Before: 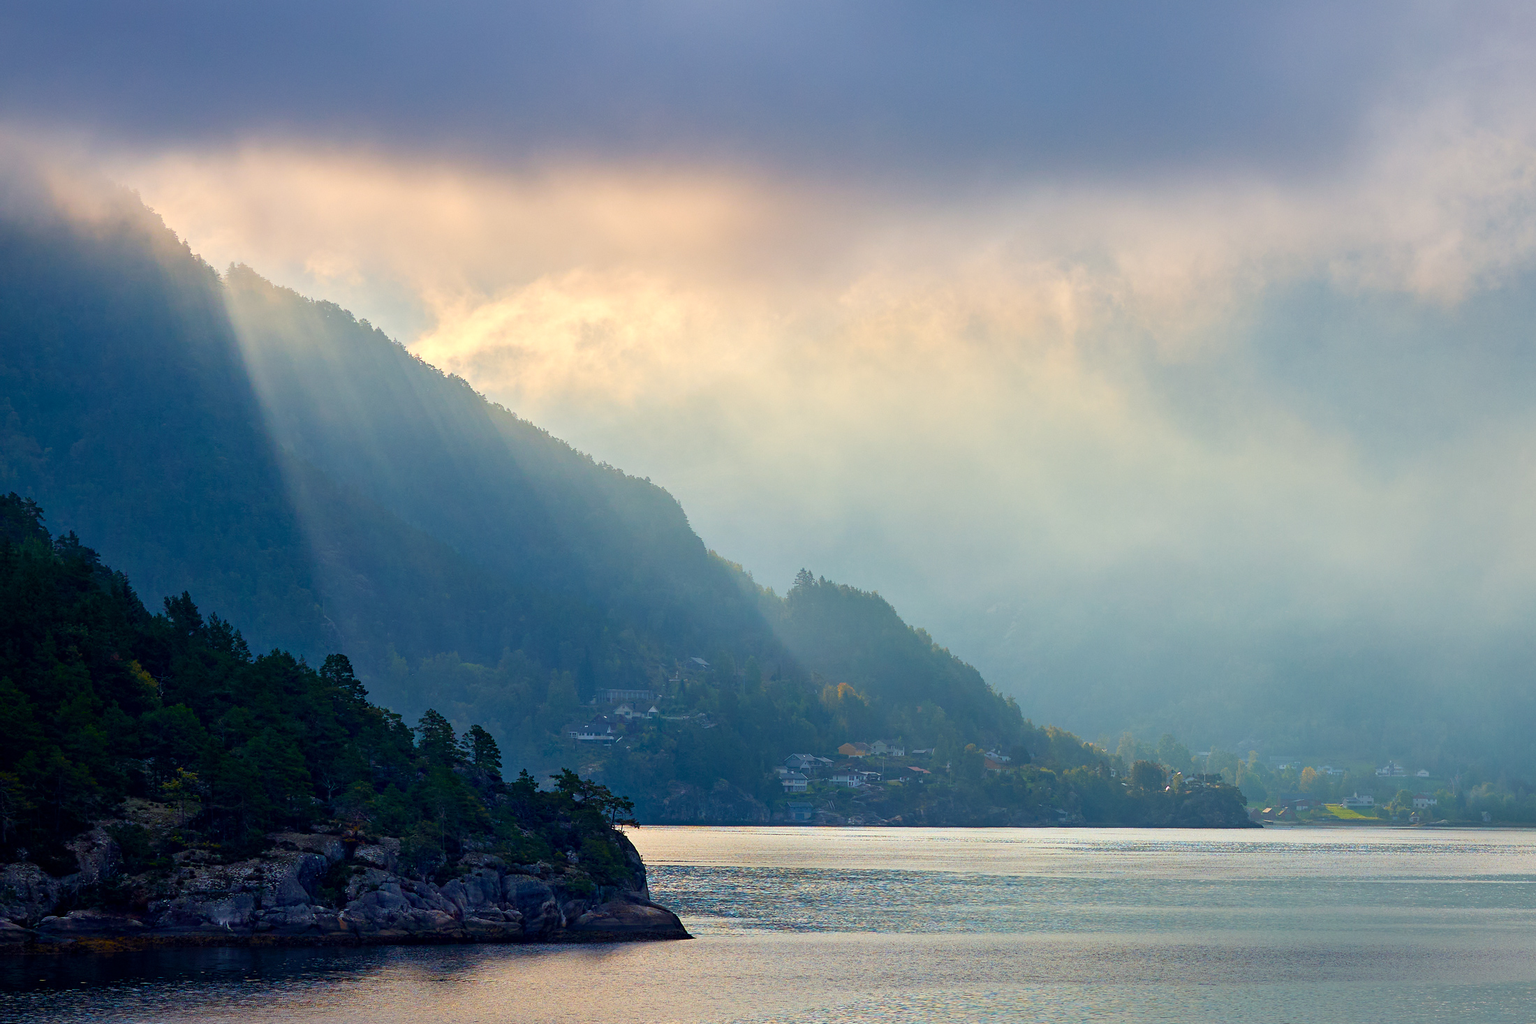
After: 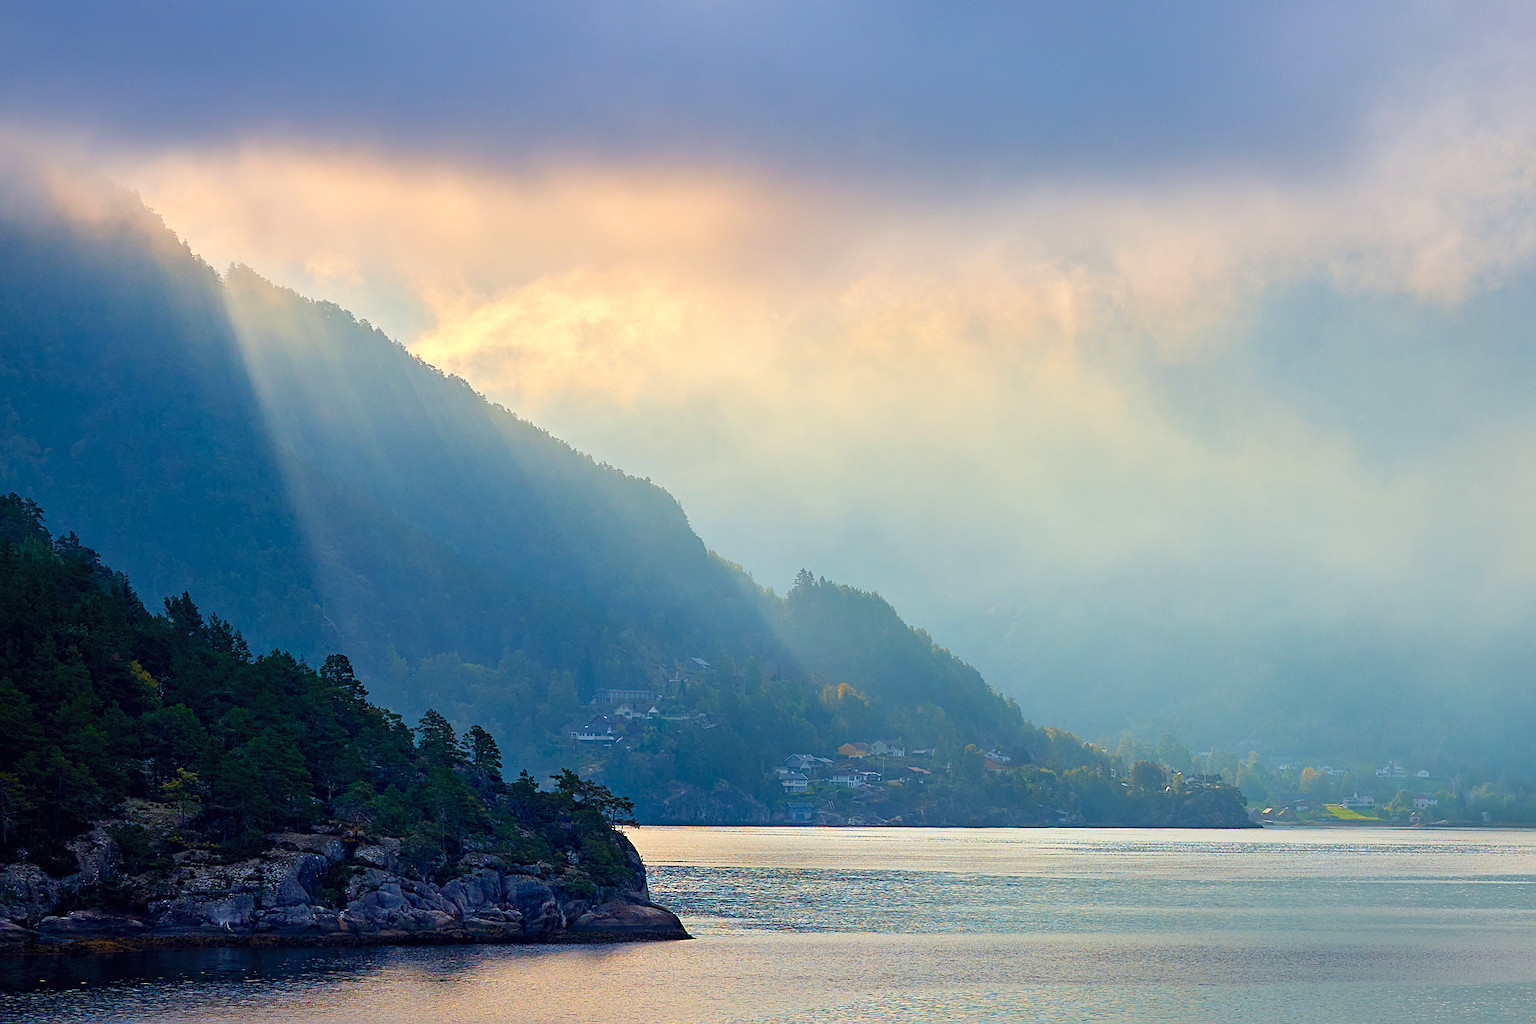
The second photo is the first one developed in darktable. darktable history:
contrast brightness saturation: brightness 0.09, saturation 0.19
sharpen: on, module defaults
